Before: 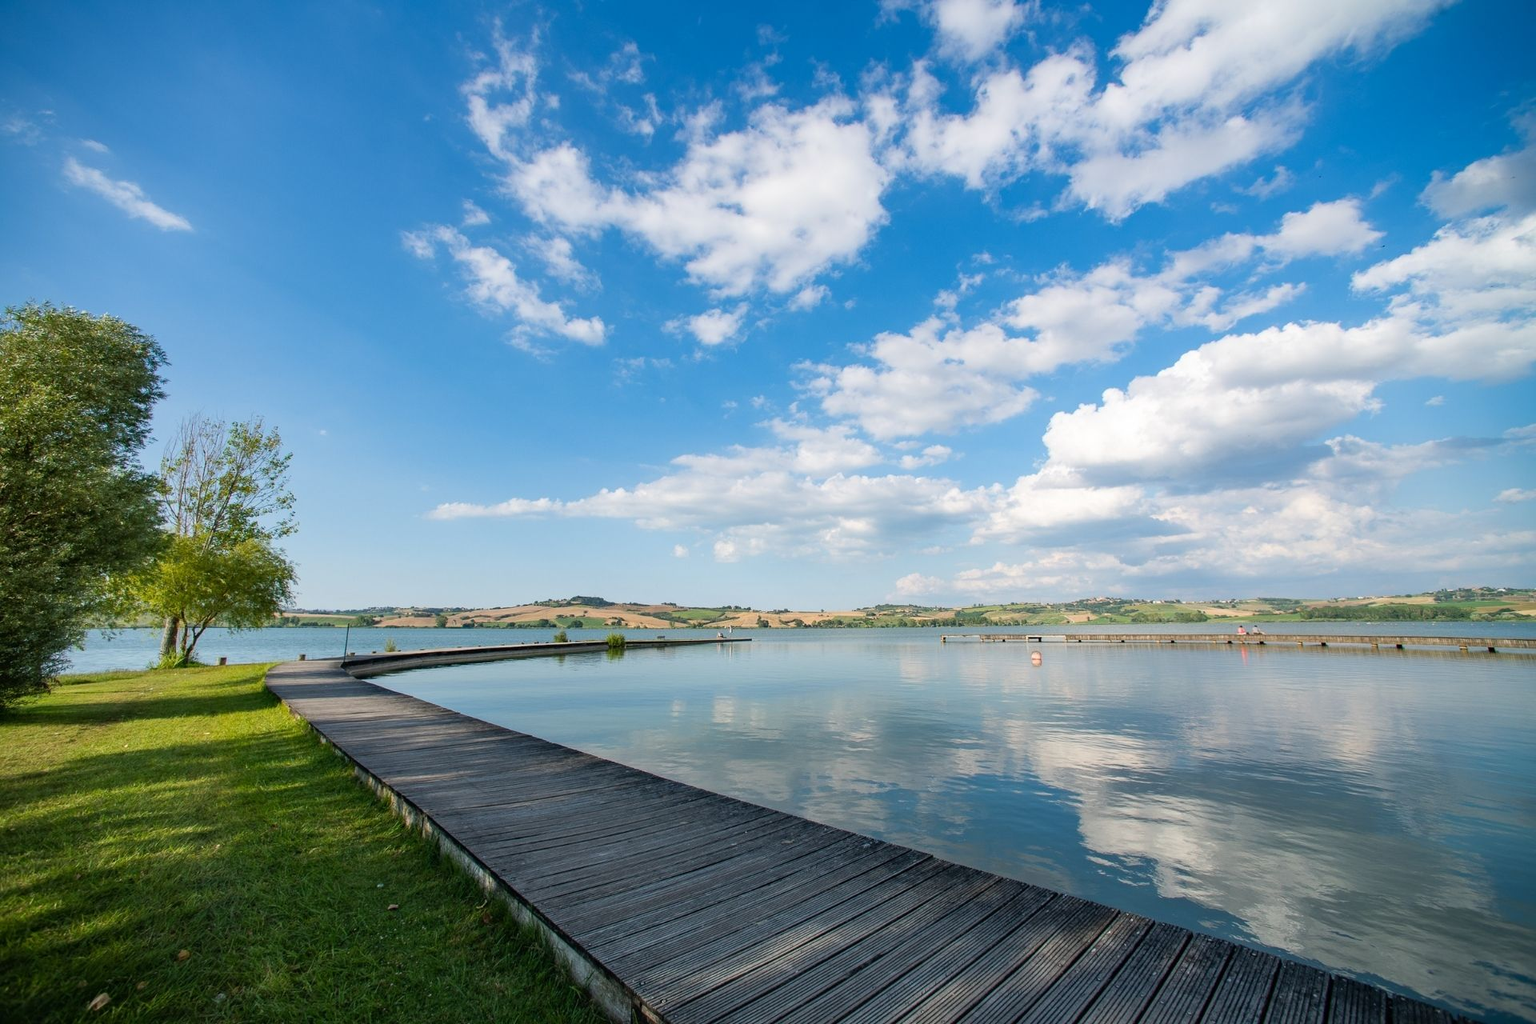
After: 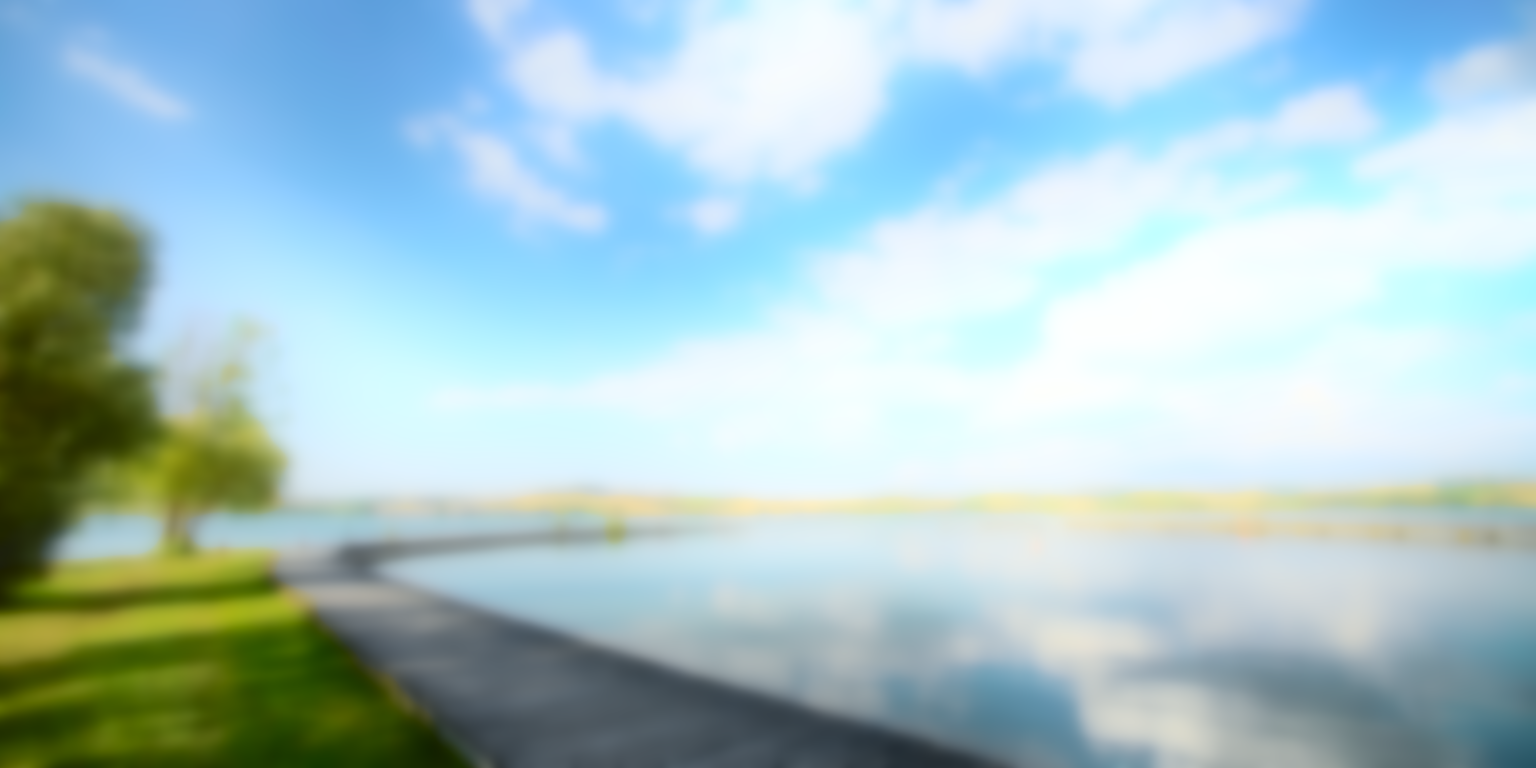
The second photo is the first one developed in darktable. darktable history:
crop: top 11.038%, bottom 13.962%
bloom: on, module defaults
lowpass: on, module defaults
tone curve: curves: ch0 [(0, 0.03) (0.113, 0.087) (0.207, 0.184) (0.515, 0.612) (0.712, 0.793) (1, 0.946)]; ch1 [(0, 0) (0.172, 0.123) (0.317, 0.279) (0.414, 0.382) (0.476, 0.479) (0.505, 0.498) (0.534, 0.534) (0.621, 0.65) (0.709, 0.764) (1, 1)]; ch2 [(0, 0) (0.411, 0.424) (0.505, 0.505) (0.521, 0.524) (0.537, 0.57) (0.65, 0.699) (1, 1)], color space Lab, independent channels, preserve colors none
